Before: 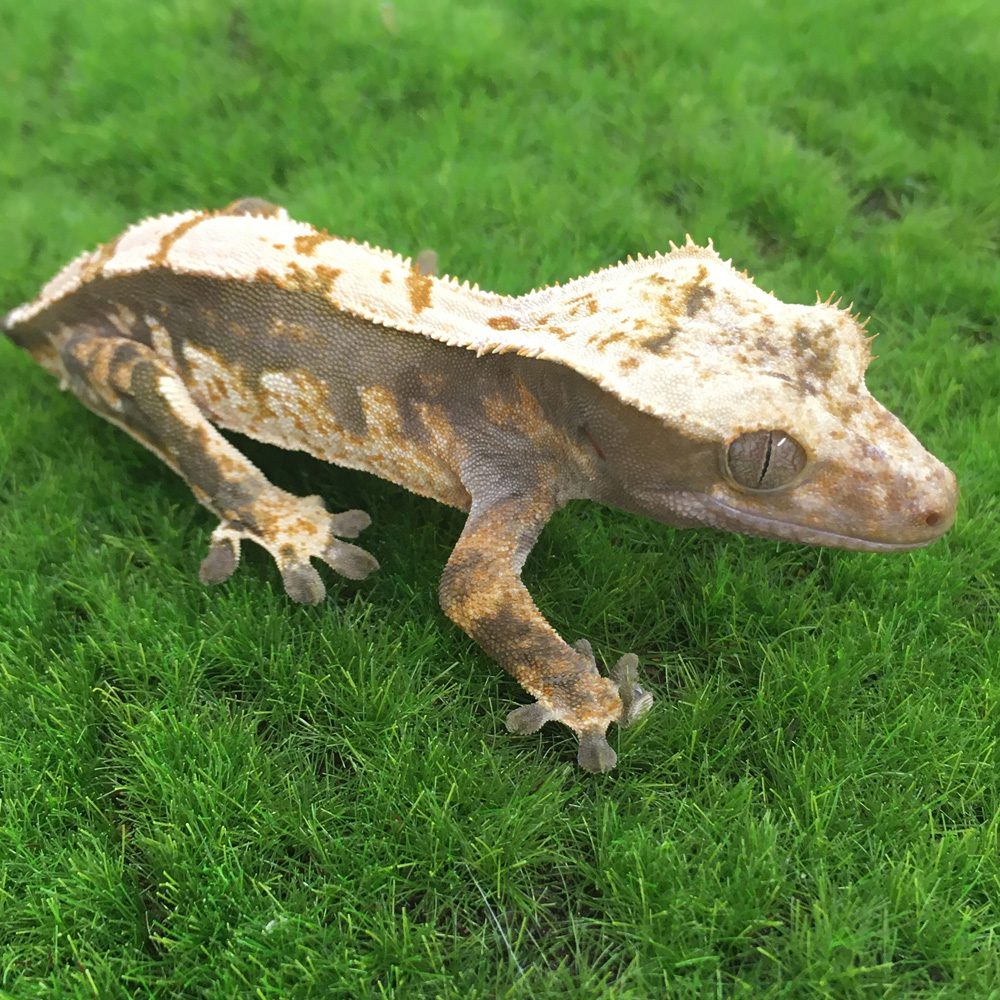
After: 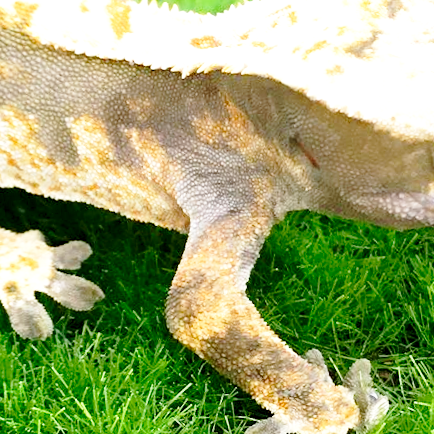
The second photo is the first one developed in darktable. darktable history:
rotate and perspective: rotation -5.2°, automatic cropping off
exposure: black level correction 0.012, exposure 0.7 EV, compensate exposure bias true, compensate highlight preservation false
crop: left 30%, top 30%, right 30%, bottom 30%
base curve: curves: ch0 [(0, 0) (0.028, 0.03) (0.121, 0.232) (0.46, 0.748) (0.859, 0.968) (1, 1)], preserve colors none
